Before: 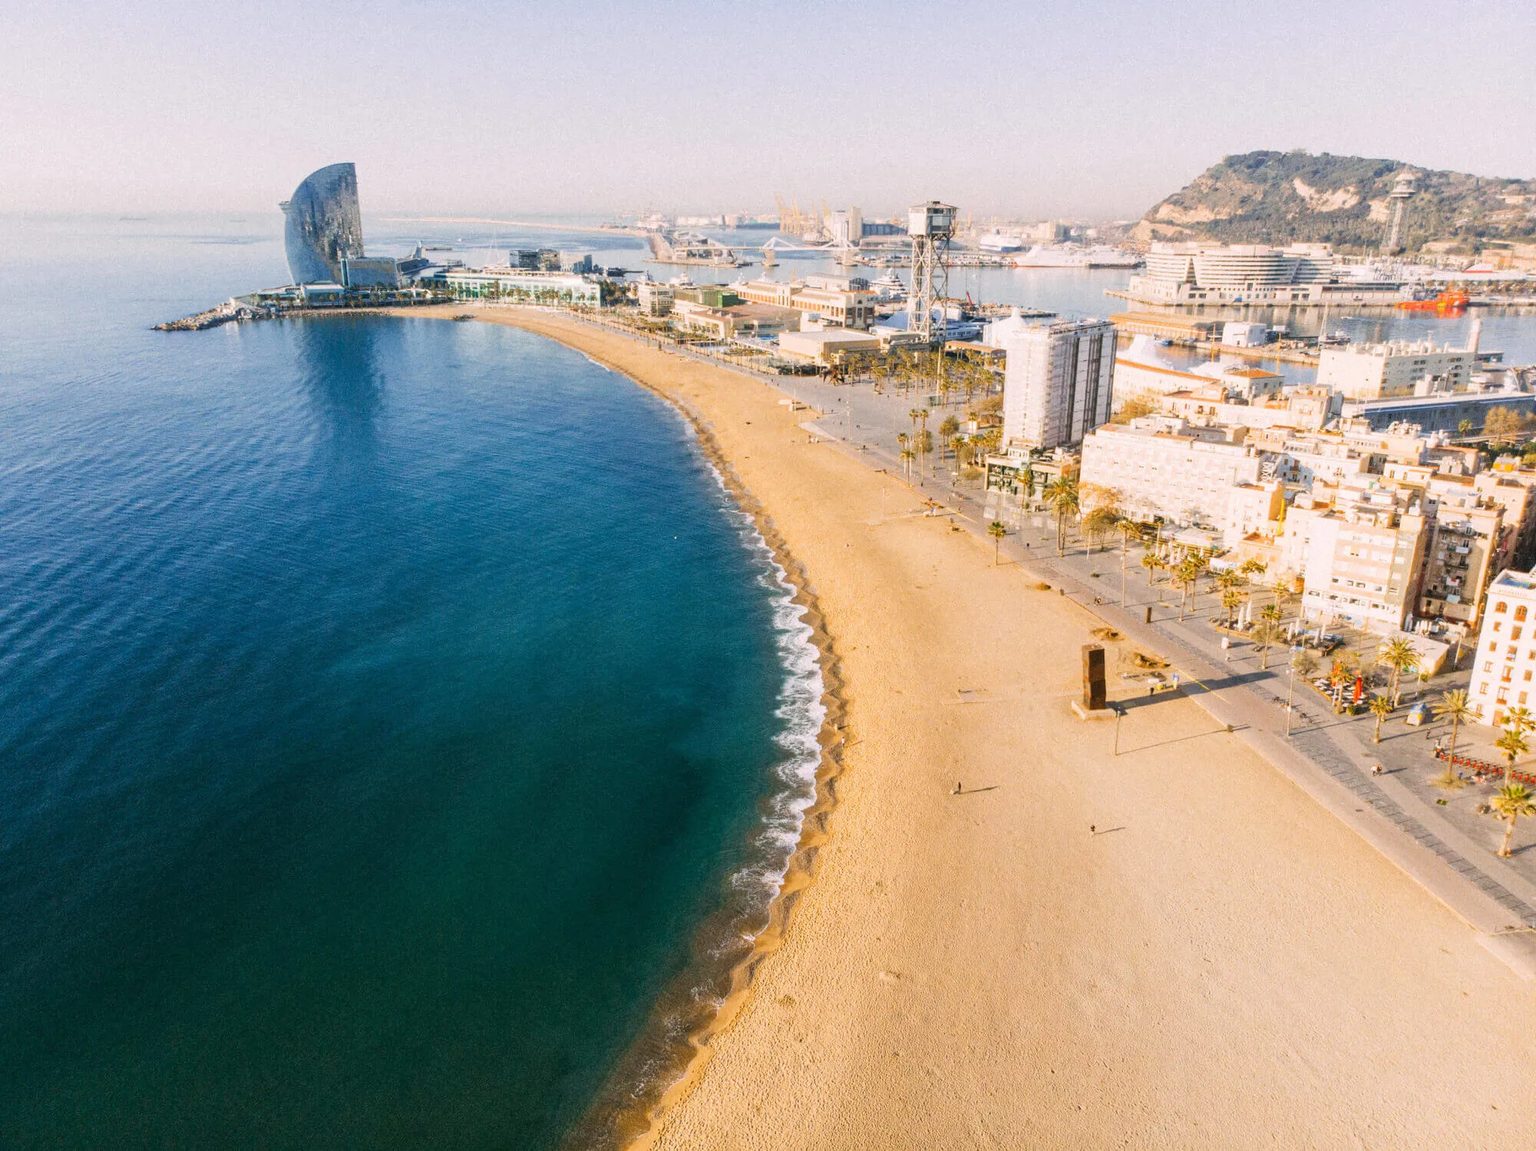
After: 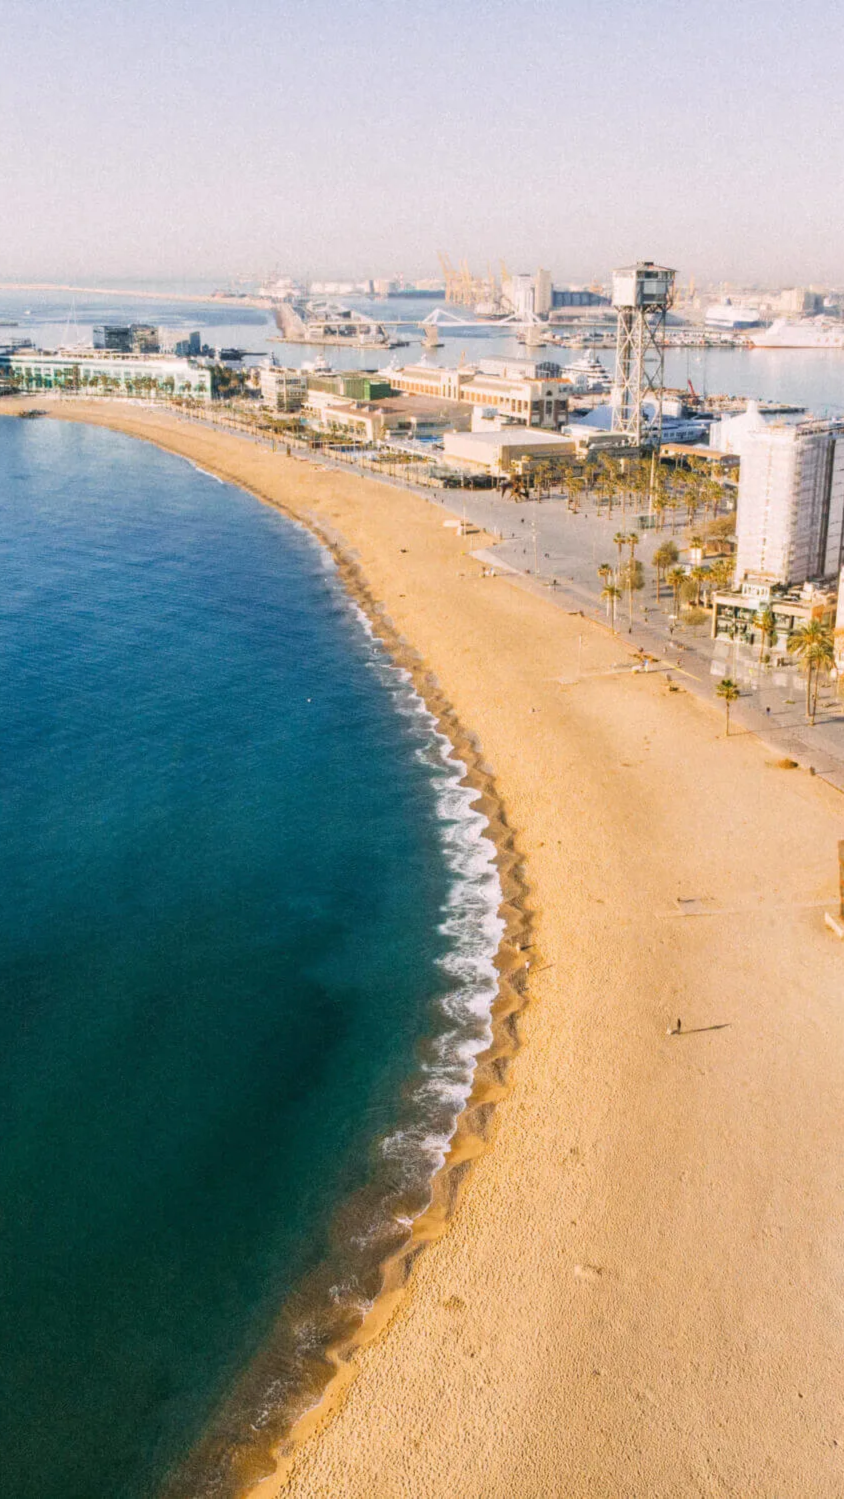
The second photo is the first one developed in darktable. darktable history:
lowpass: radius 0.5, unbound 0
crop: left 28.583%, right 29.231%
